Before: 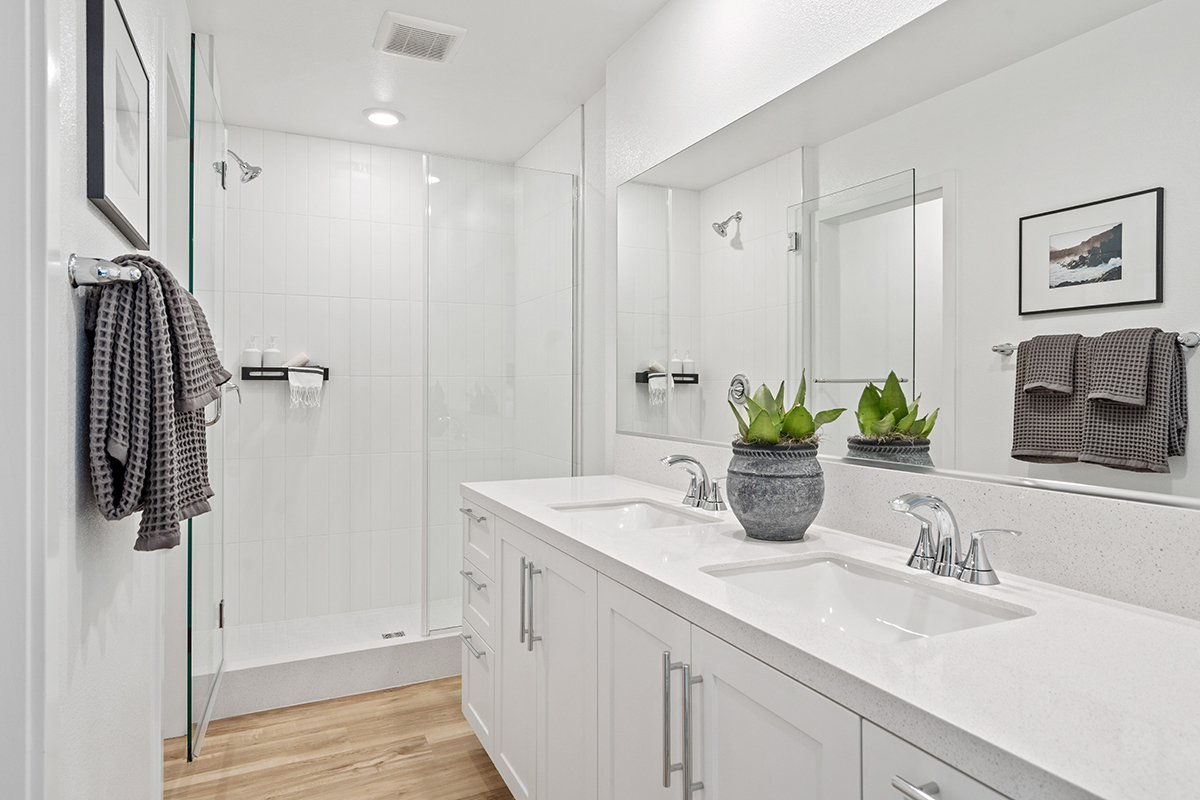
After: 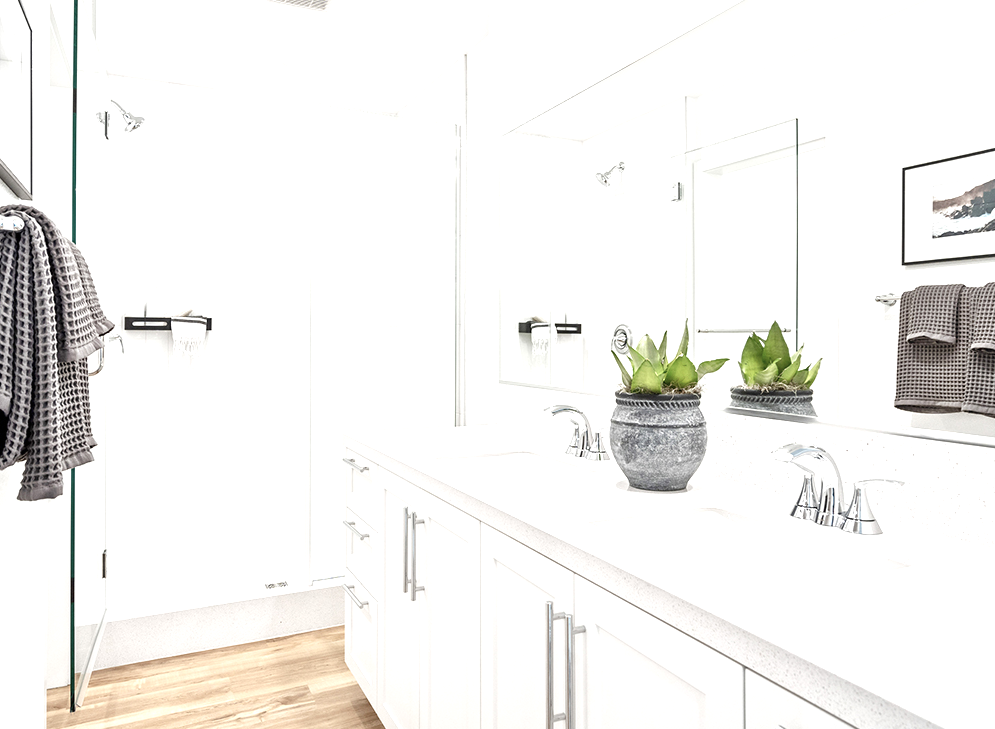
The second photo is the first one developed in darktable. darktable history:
contrast brightness saturation: contrast 0.058, brightness -0.01, saturation -0.222
crop: left 9.821%, top 6.341%, right 7.257%, bottom 2.474%
exposure: black level correction 0, exposure 1.098 EV, compensate highlight preservation false
